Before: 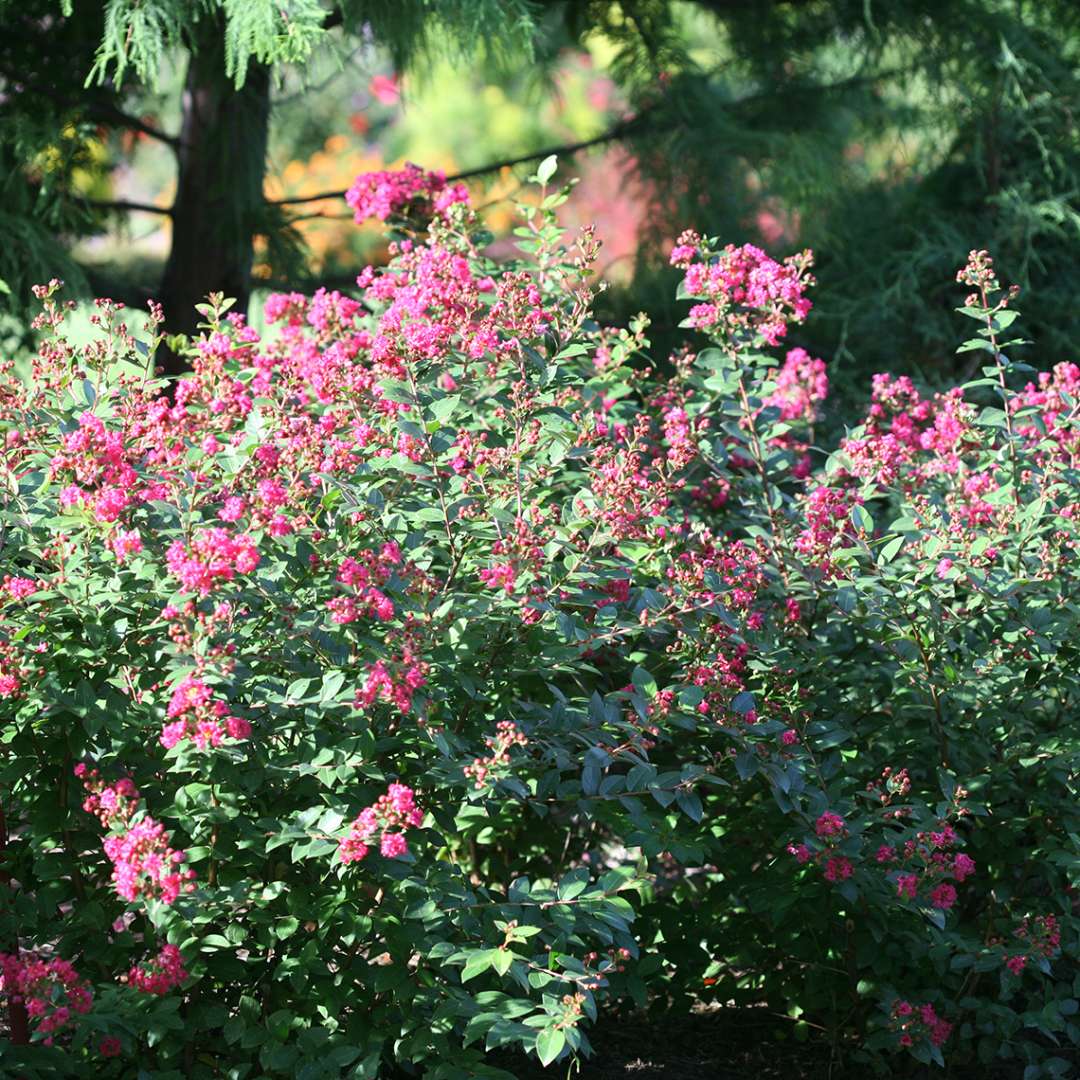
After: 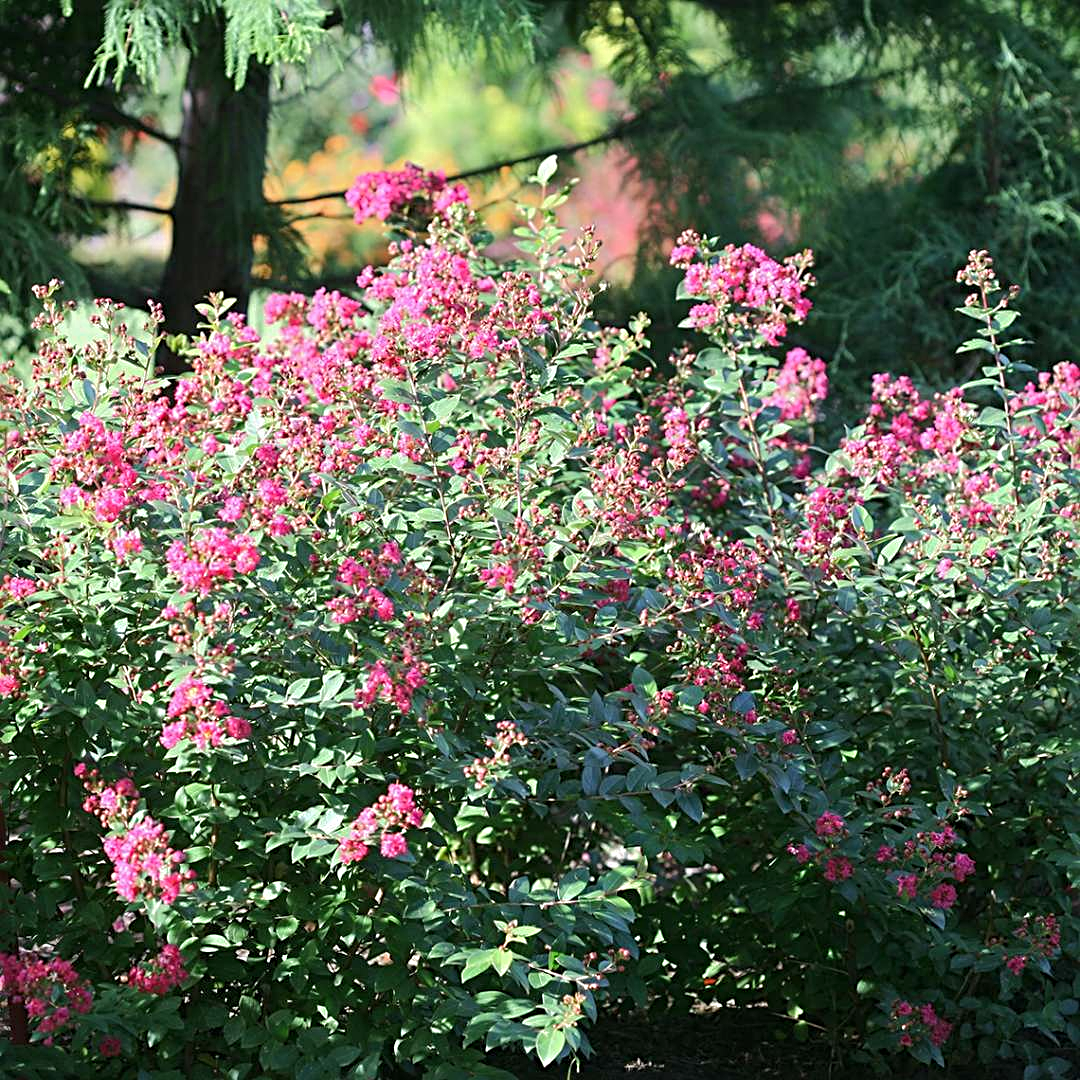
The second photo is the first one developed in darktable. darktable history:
sharpen: radius 3.119
base curve: curves: ch0 [(0, 0) (0.235, 0.266) (0.503, 0.496) (0.786, 0.72) (1, 1)]
